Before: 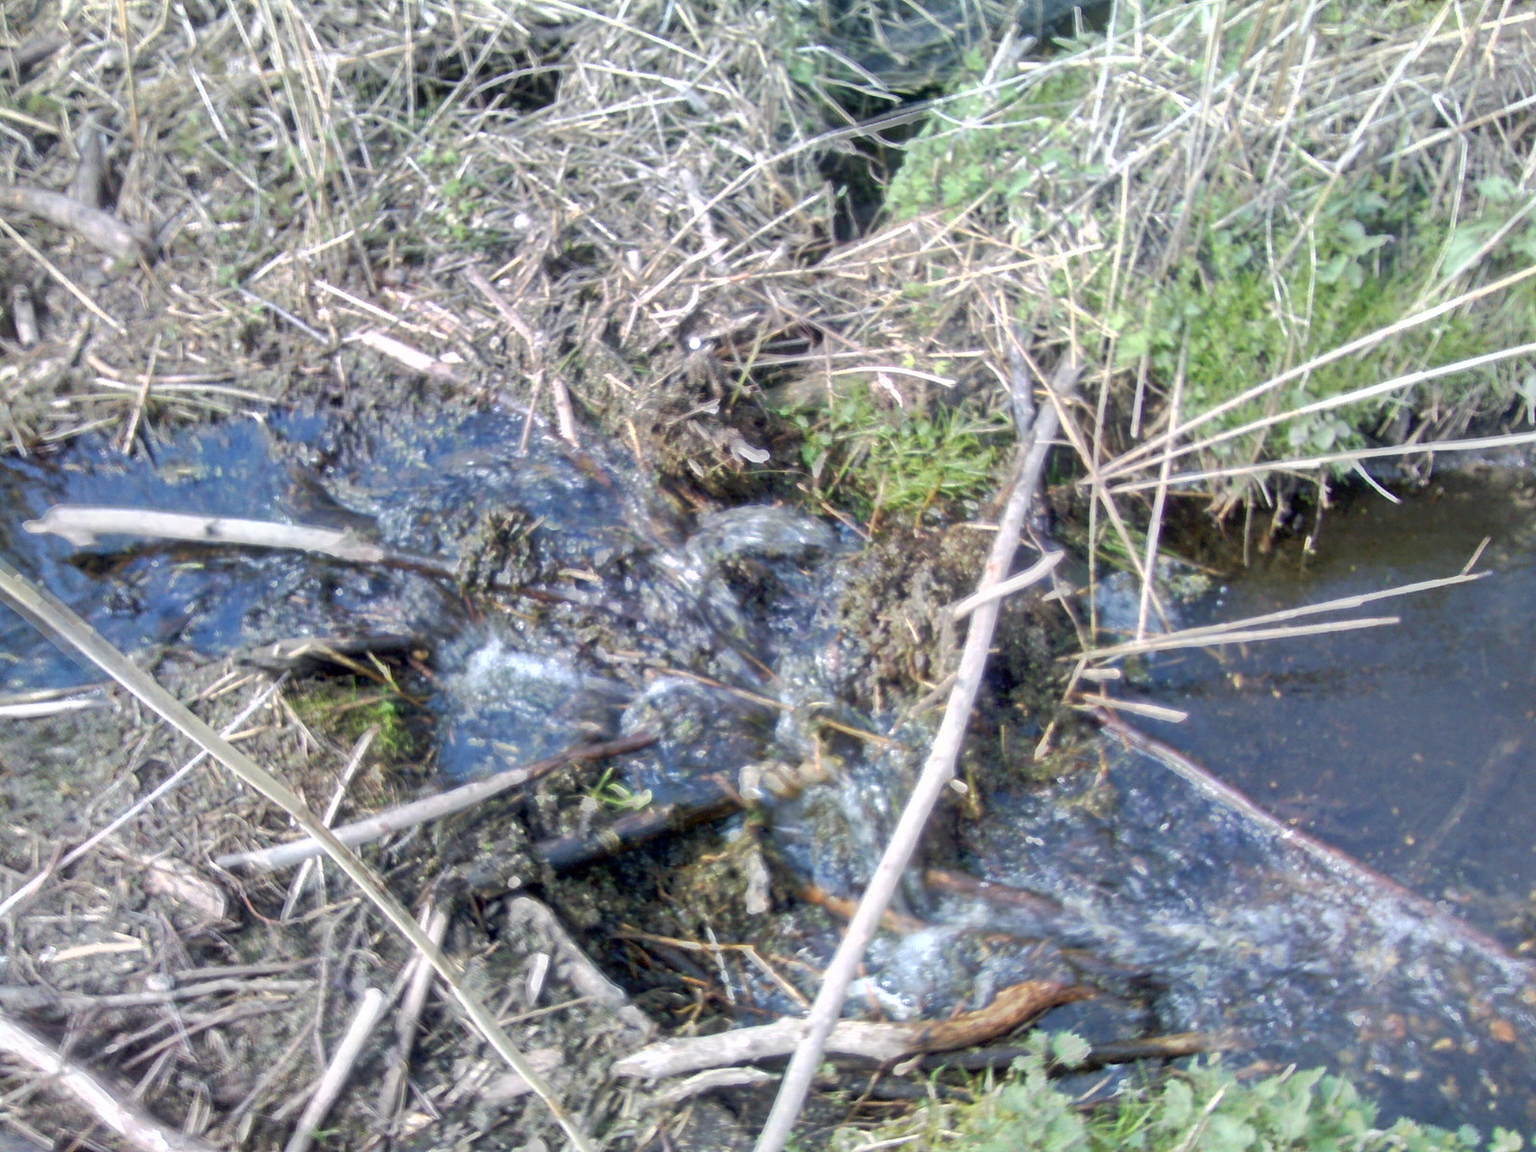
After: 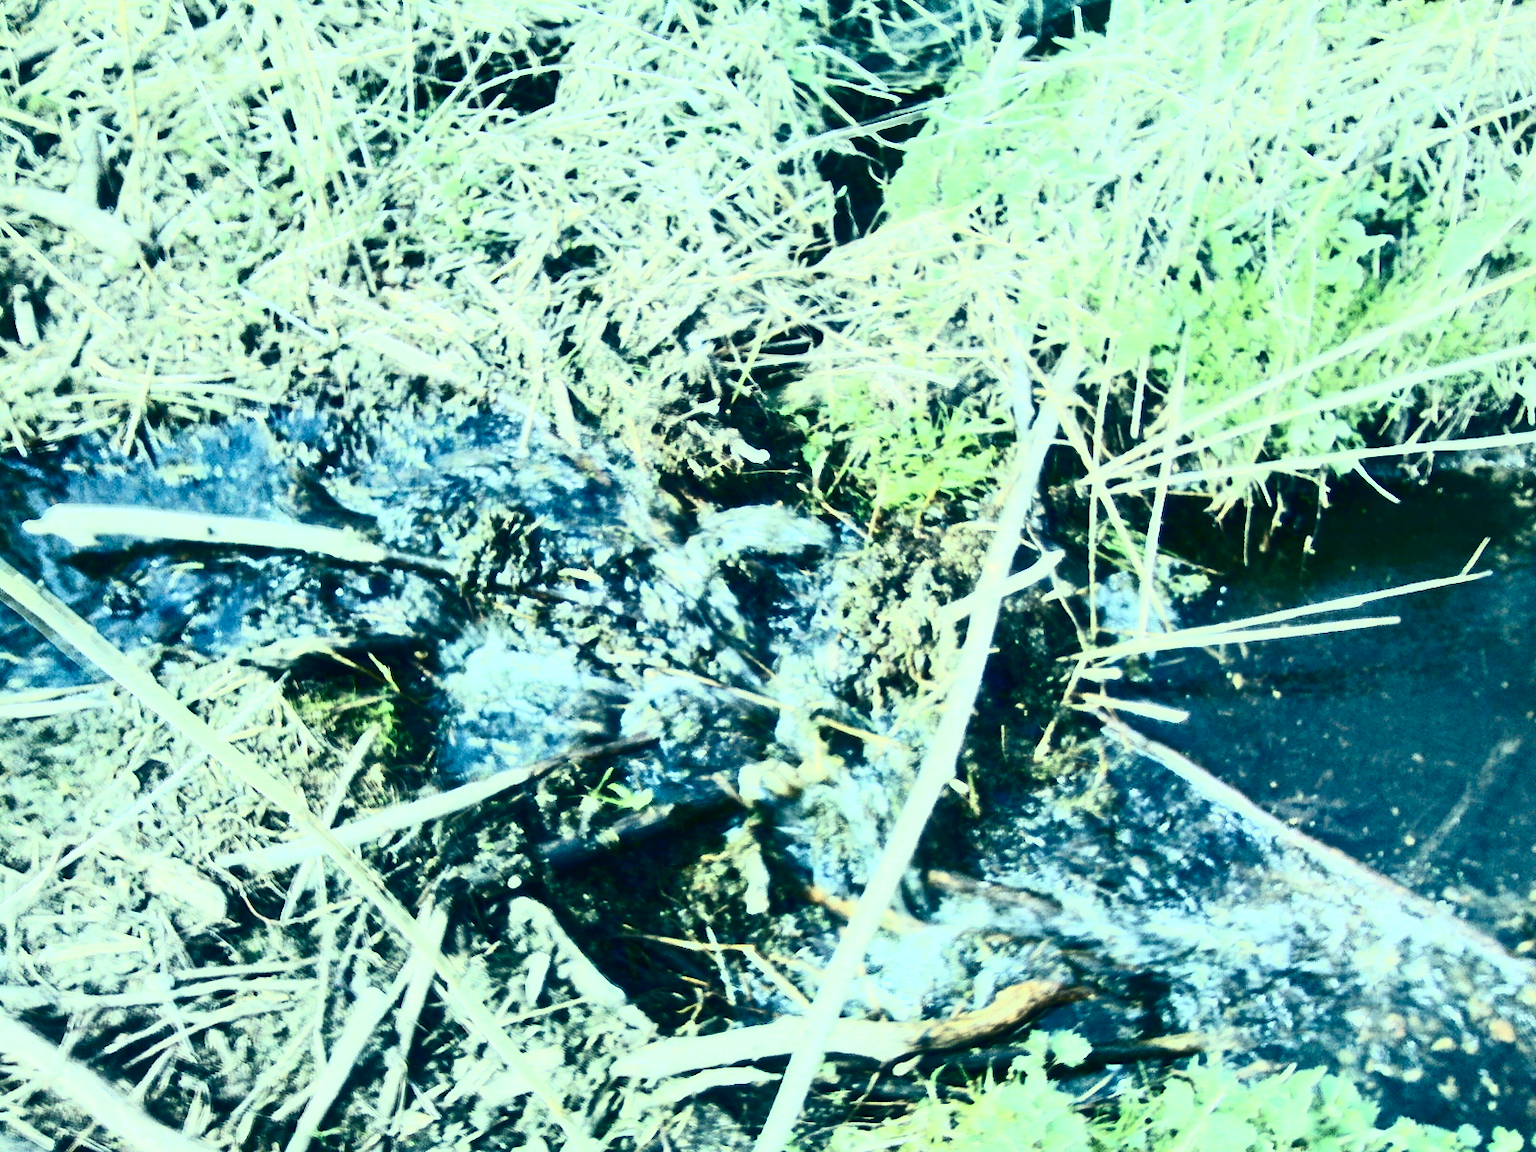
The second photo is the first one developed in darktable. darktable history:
color correction: highlights a* -19.74, highlights b* 9.8, shadows a* -20.4, shadows b* -10.88
contrast brightness saturation: contrast 0.945, brightness 0.192
